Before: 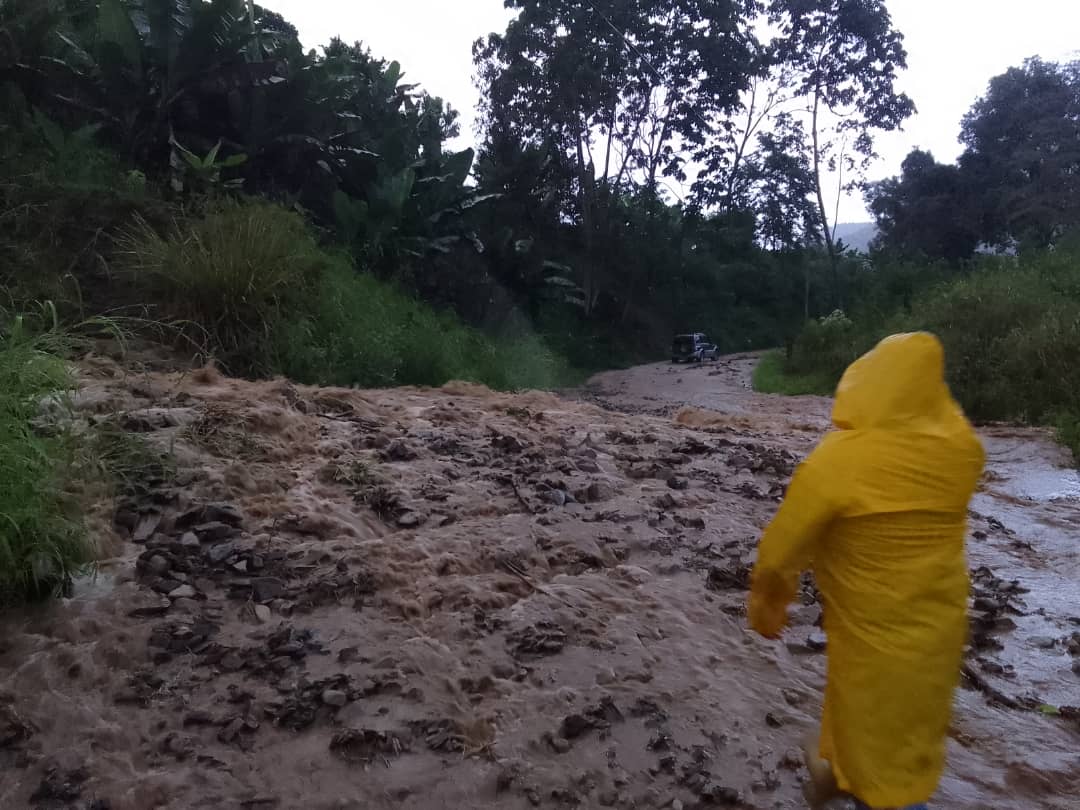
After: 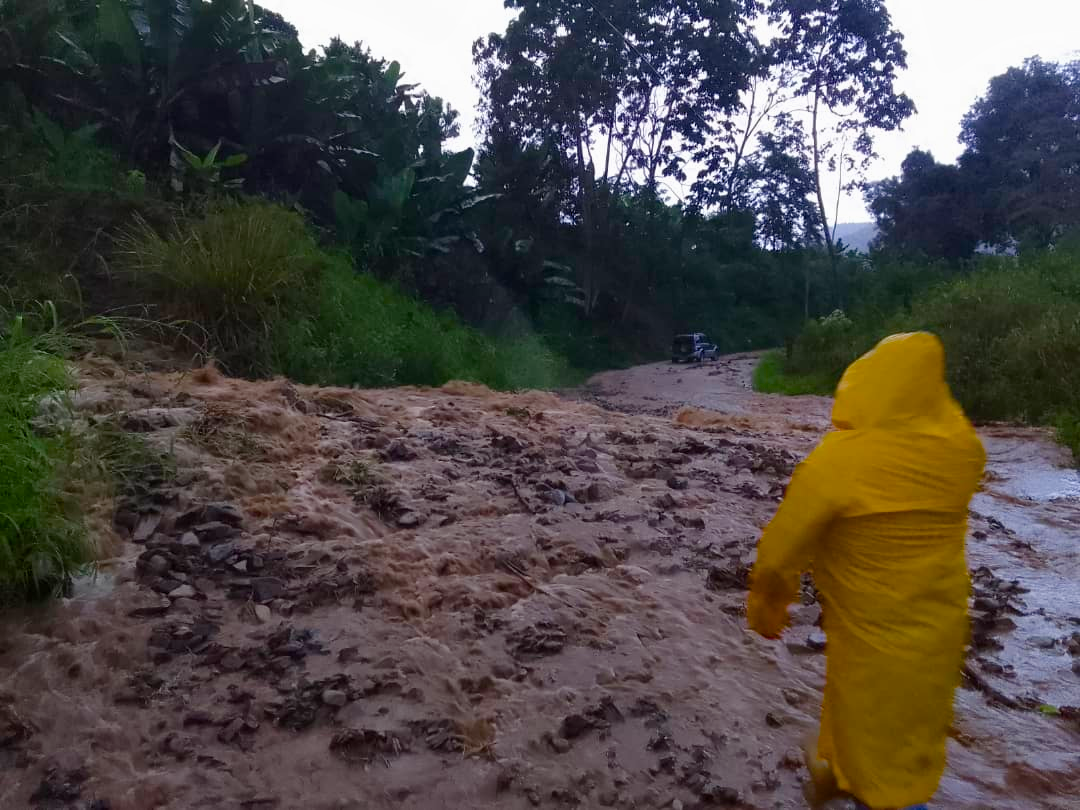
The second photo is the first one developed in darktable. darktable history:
vibrance: on, module defaults
tone equalizer: -7 EV 0.18 EV, -6 EV 0.12 EV, -5 EV 0.08 EV, -4 EV 0.04 EV, -2 EV -0.02 EV, -1 EV -0.04 EV, +0 EV -0.06 EV, luminance estimator HSV value / RGB max
color balance rgb: perceptual saturation grading › global saturation 35%, perceptual saturation grading › highlights -25%, perceptual saturation grading › shadows 50%
